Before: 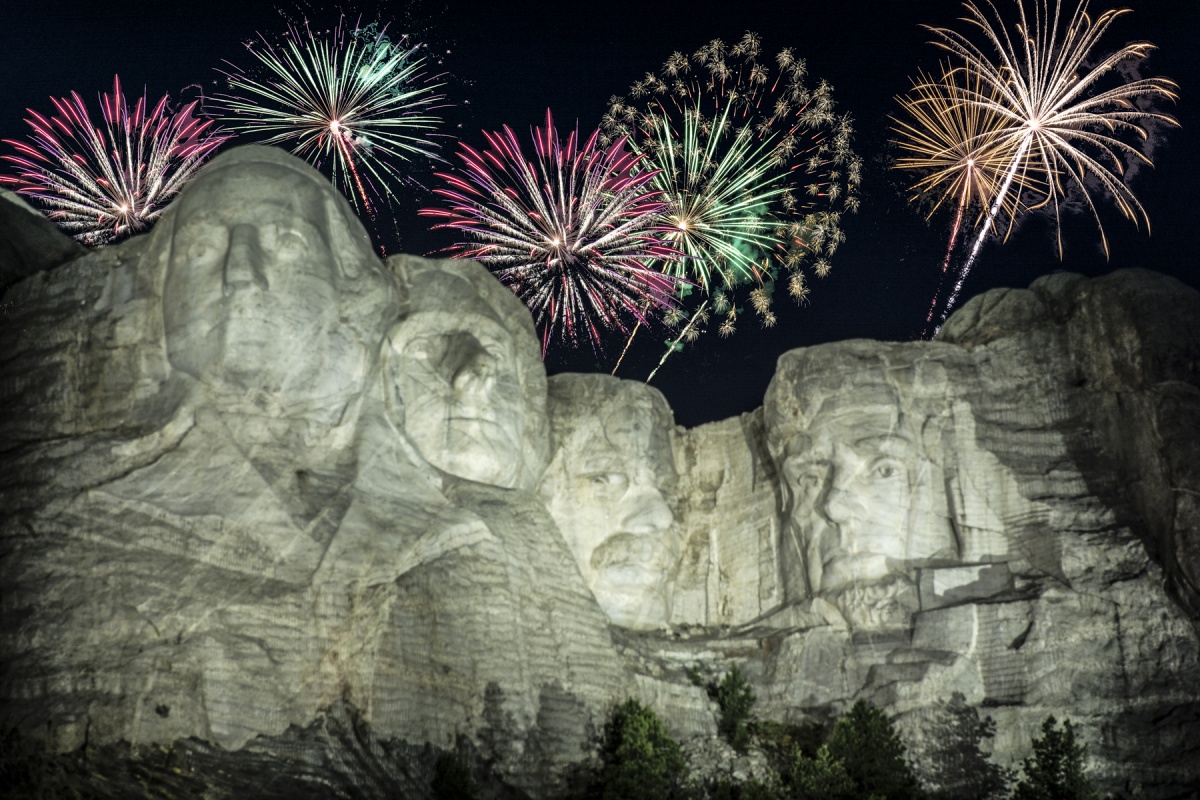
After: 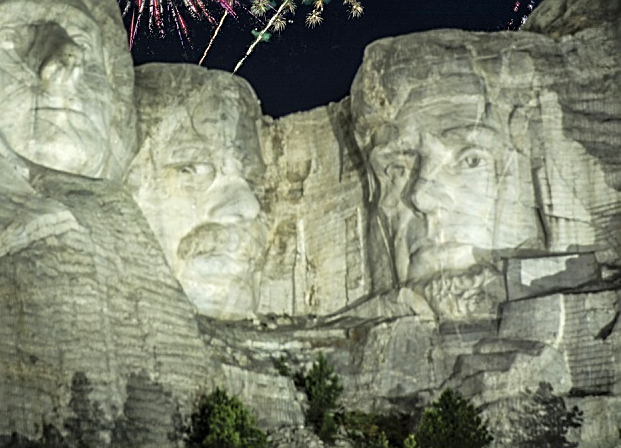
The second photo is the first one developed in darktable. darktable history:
sharpen: on, module defaults
color balance rgb: linear chroma grading › global chroma 3.45%, perceptual saturation grading › global saturation 11.24%, perceptual brilliance grading › global brilliance 3.04%, global vibrance 2.8%
crop: left 34.479%, top 38.822%, right 13.718%, bottom 5.172%
